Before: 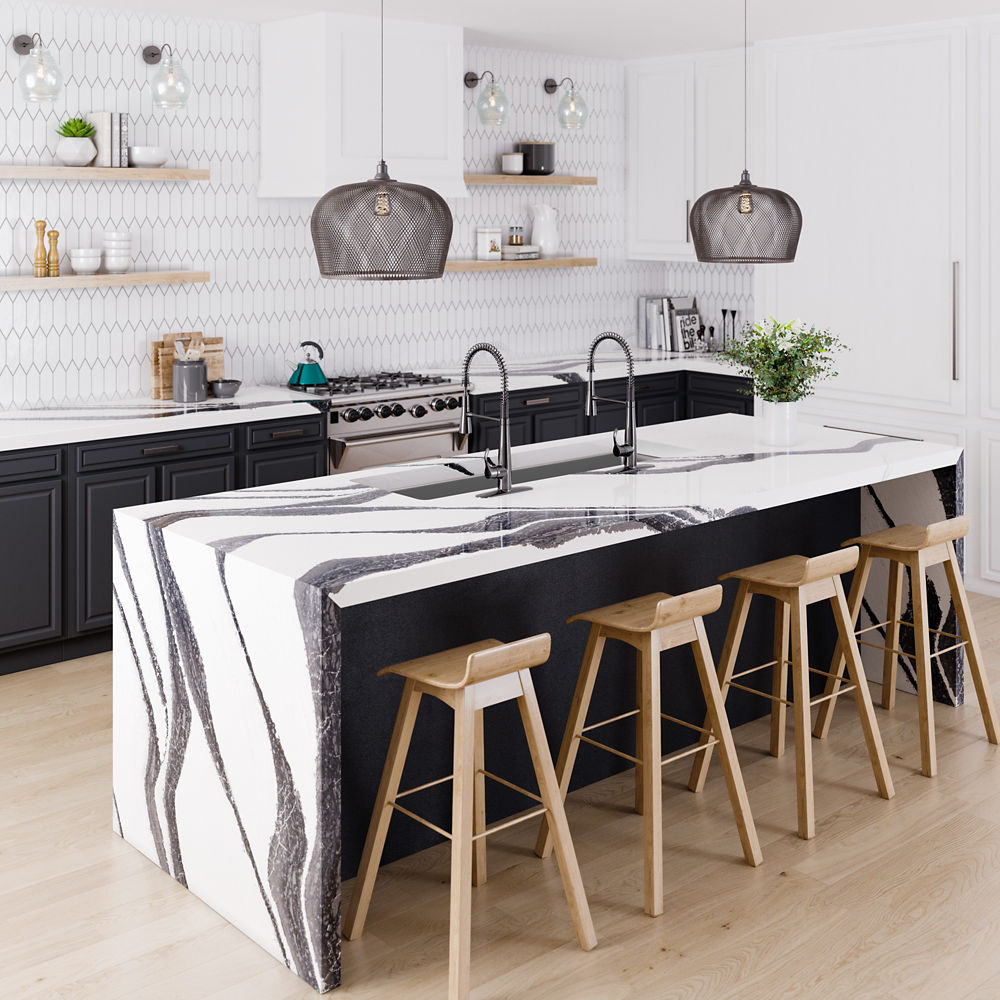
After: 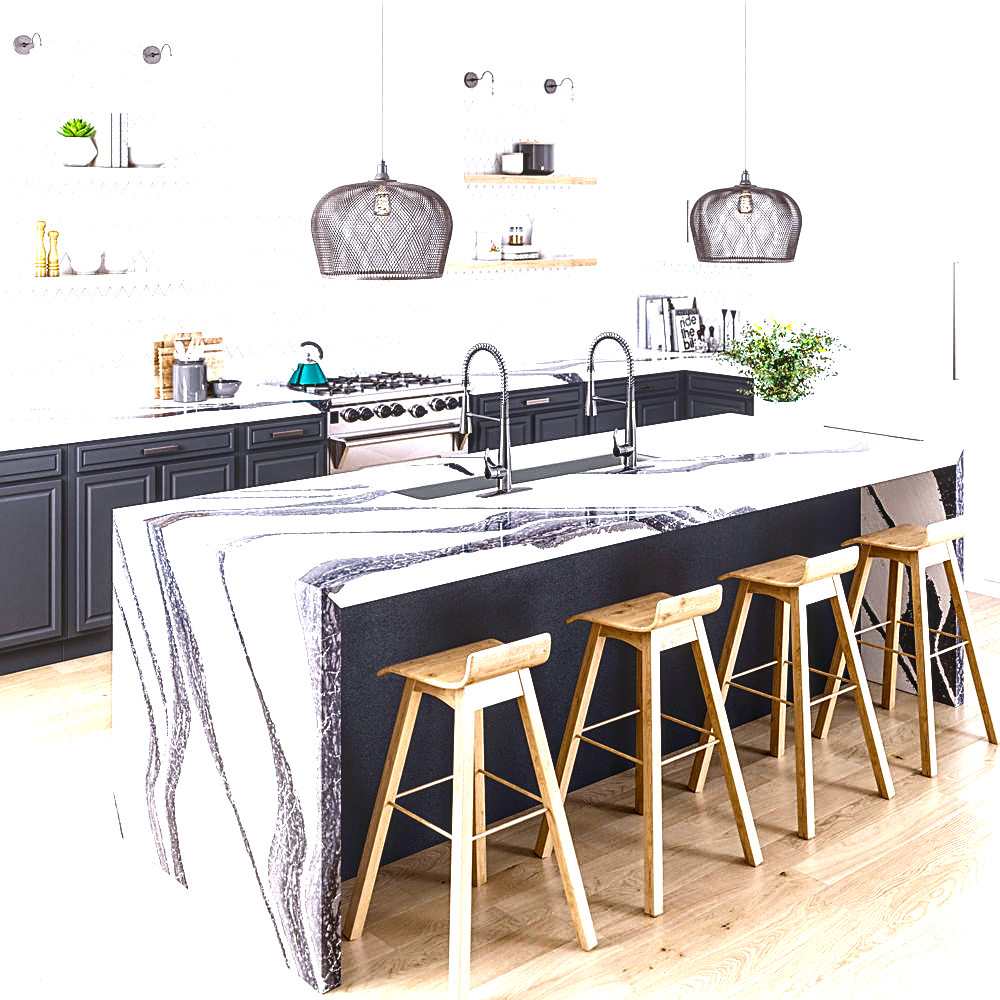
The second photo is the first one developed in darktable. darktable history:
white balance: red 0.976, blue 1.04
contrast brightness saturation: contrast 0.13, brightness -0.24, saturation 0.14
sharpen: on, module defaults
local contrast: highlights 55%, shadows 52%, detail 130%, midtone range 0.452
exposure: black level correction 0, exposure 1.388 EV, compensate exposure bias true, compensate highlight preservation false
